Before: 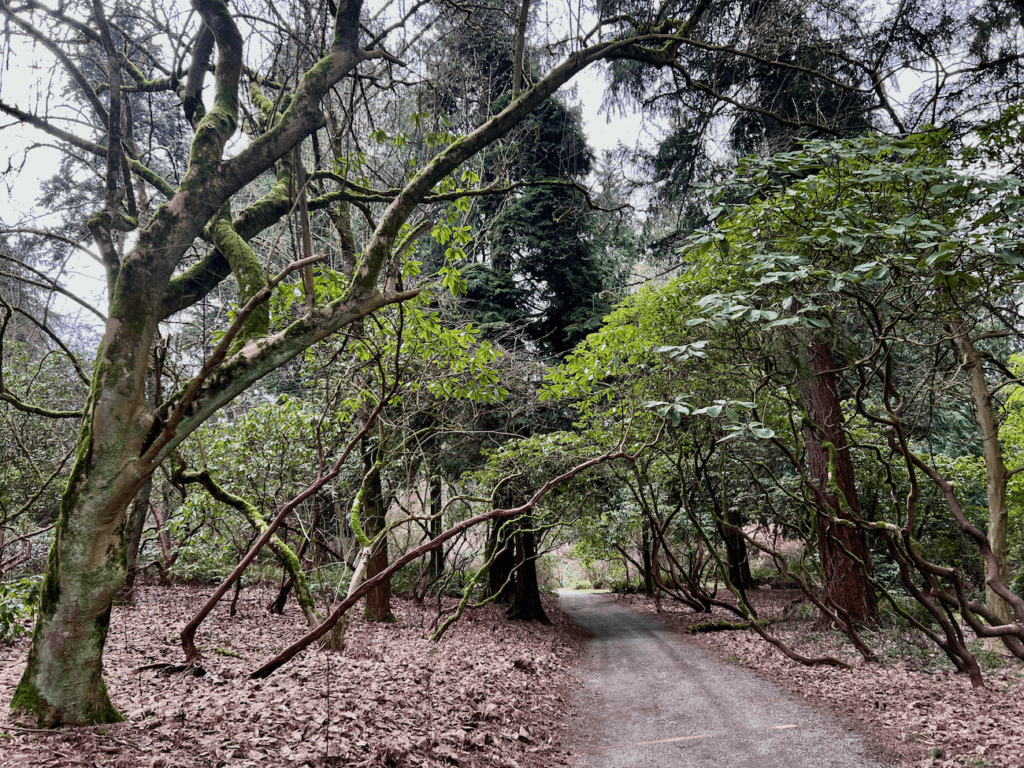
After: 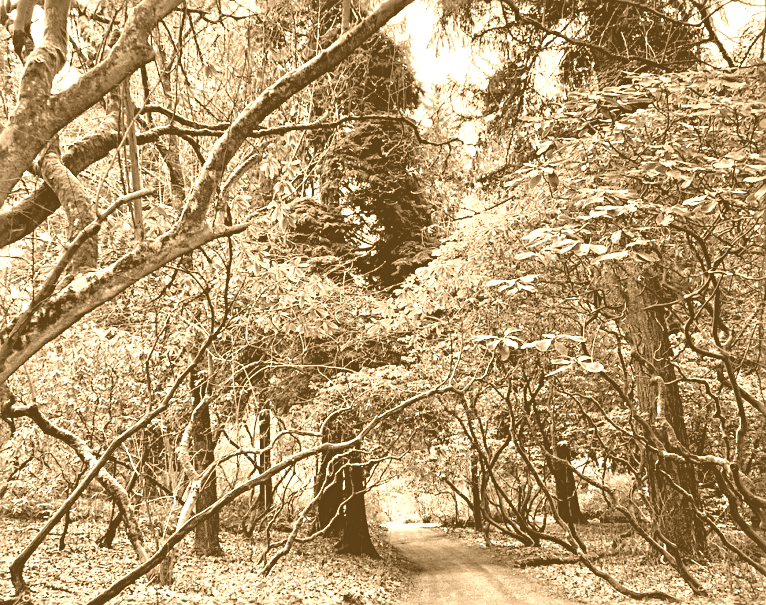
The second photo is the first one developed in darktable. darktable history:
crop: left 16.768%, top 8.653%, right 8.362%, bottom 12.485%
colorize: hue 28.8°, source mix 100%
sharpen: radius 2.767
color balance: lift [1, 1.015, 1.004, 0.985], gamma [1, 0.958, 0.971, 1.042], gain [1, 0.956, 0.977, 1.044]
white balance: red 1, blue 1
color balance rgb: perceptual saturation grading › global saturation 20%, perceptual saturation grading › highlights -25%, perceptual saturation grading › shadows 25%
contrast brightness saturation: contrast 0.03, brightness 0.06, saturation 0.13
